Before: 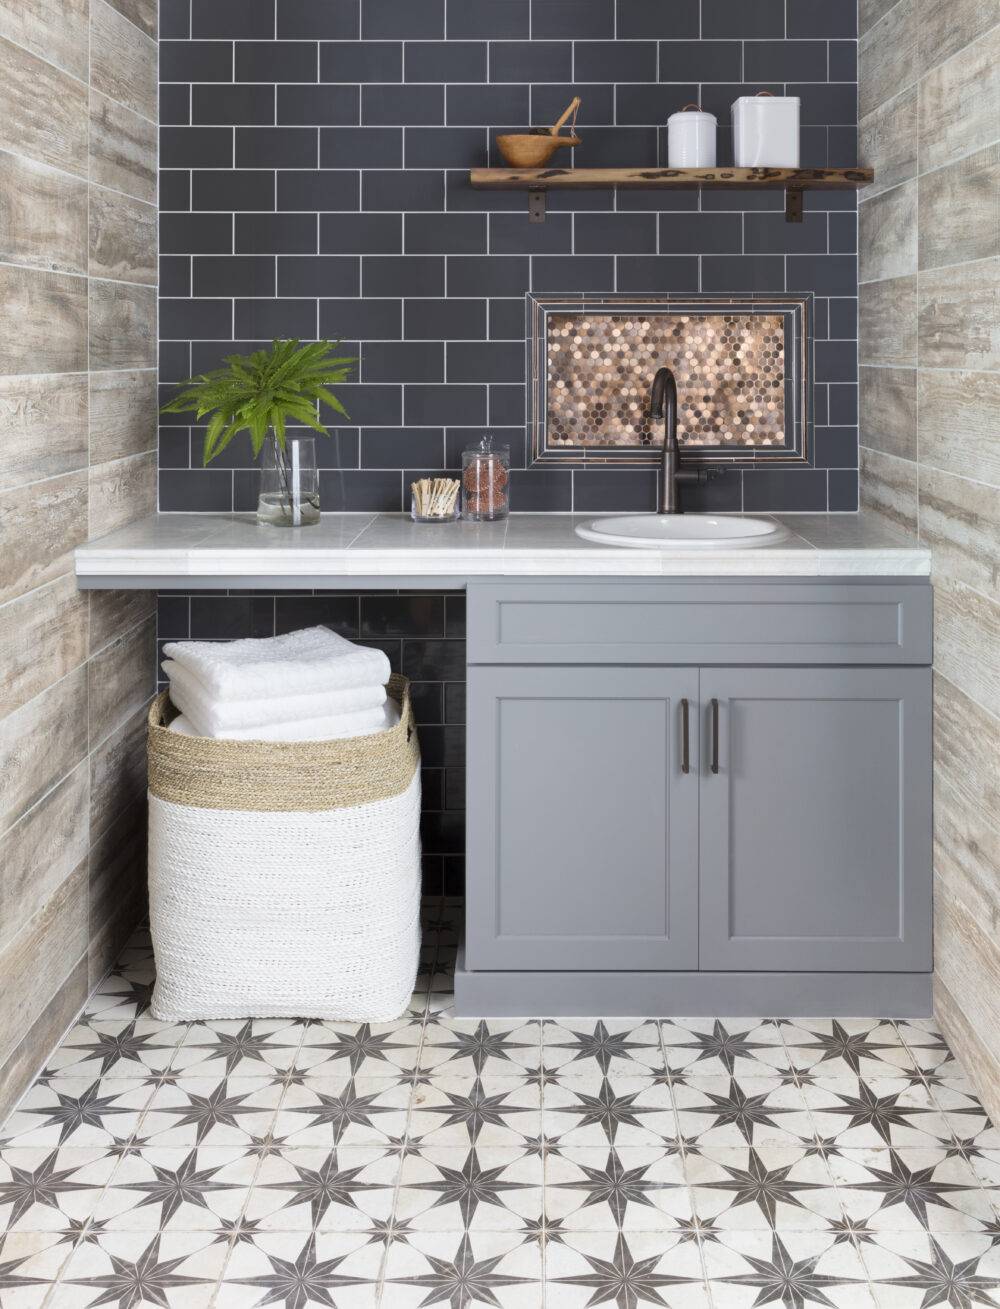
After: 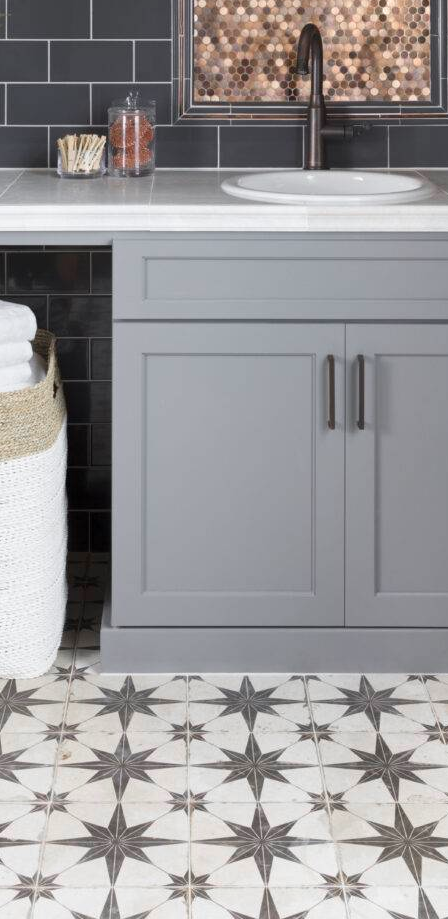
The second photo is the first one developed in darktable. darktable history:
crop: left 35.405%, top 26.297%, right 19.748%, bottom 3.458%
color zones: curves: ch1 [(0, 0.679) (0.143, 0.647) (0.286, 0.261) (0.378, -0.011) (0.571, 0.396) (0.714, 0.399) (0.857, 0.406) (1, 0.679)]
